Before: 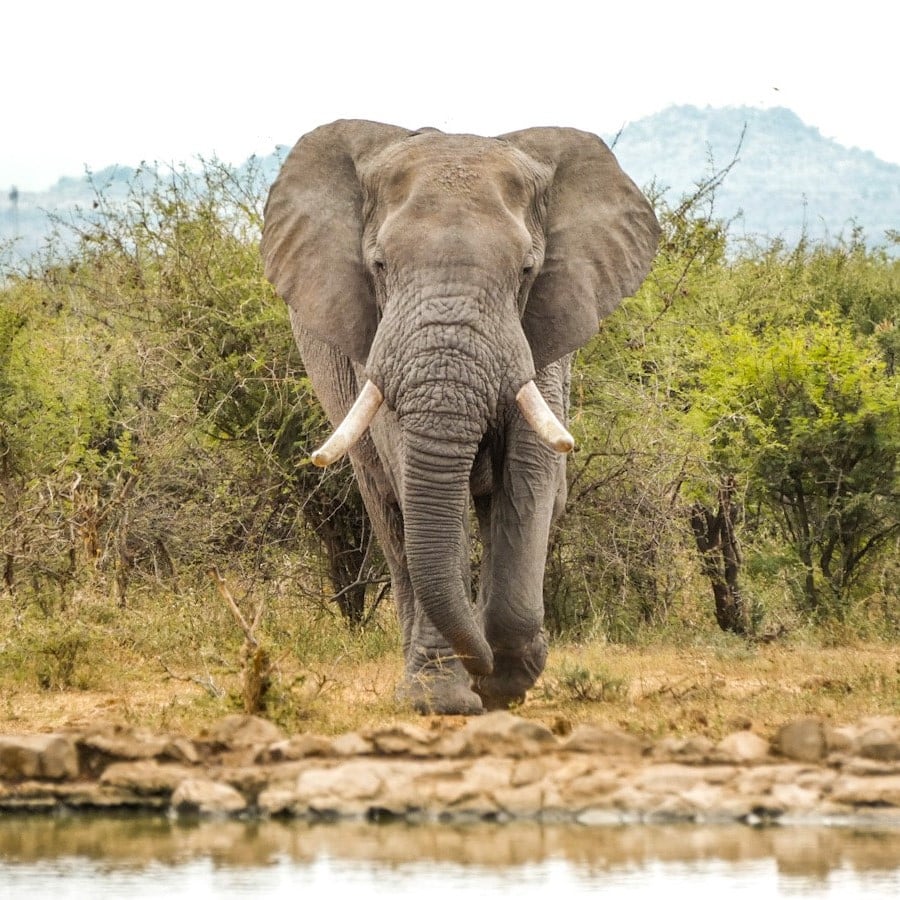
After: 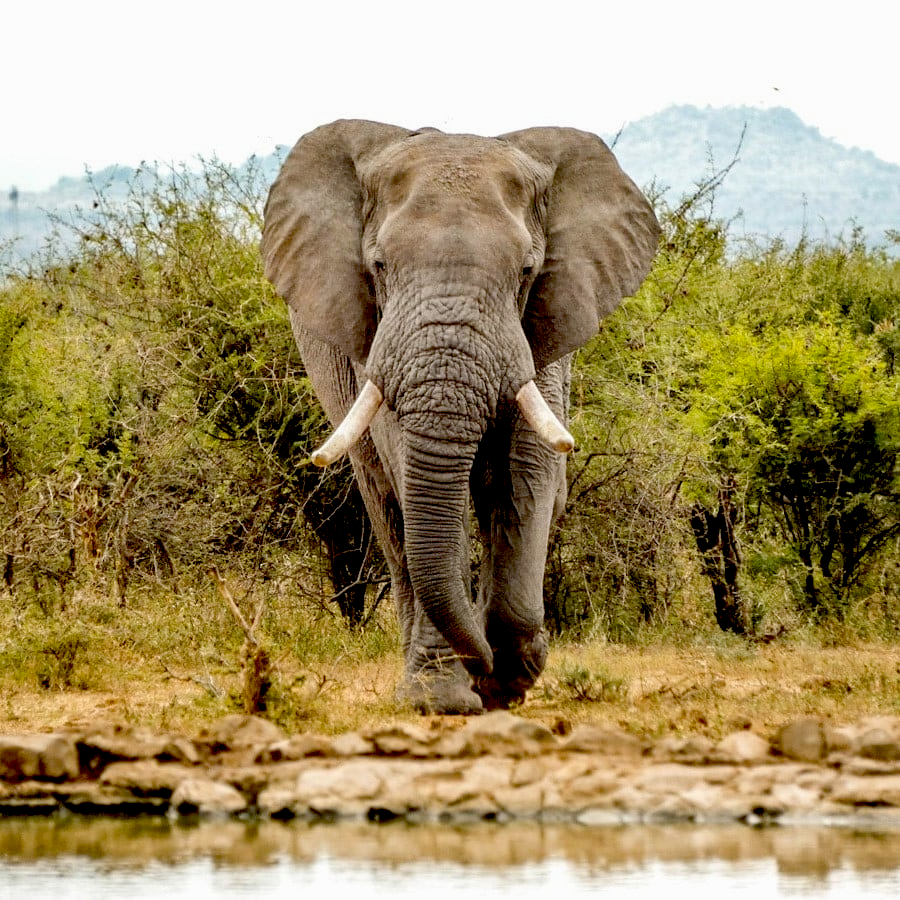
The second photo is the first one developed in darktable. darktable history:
exposure: black level correction 0.055, exposure -0.038 EV, compensate highlight preservation false
